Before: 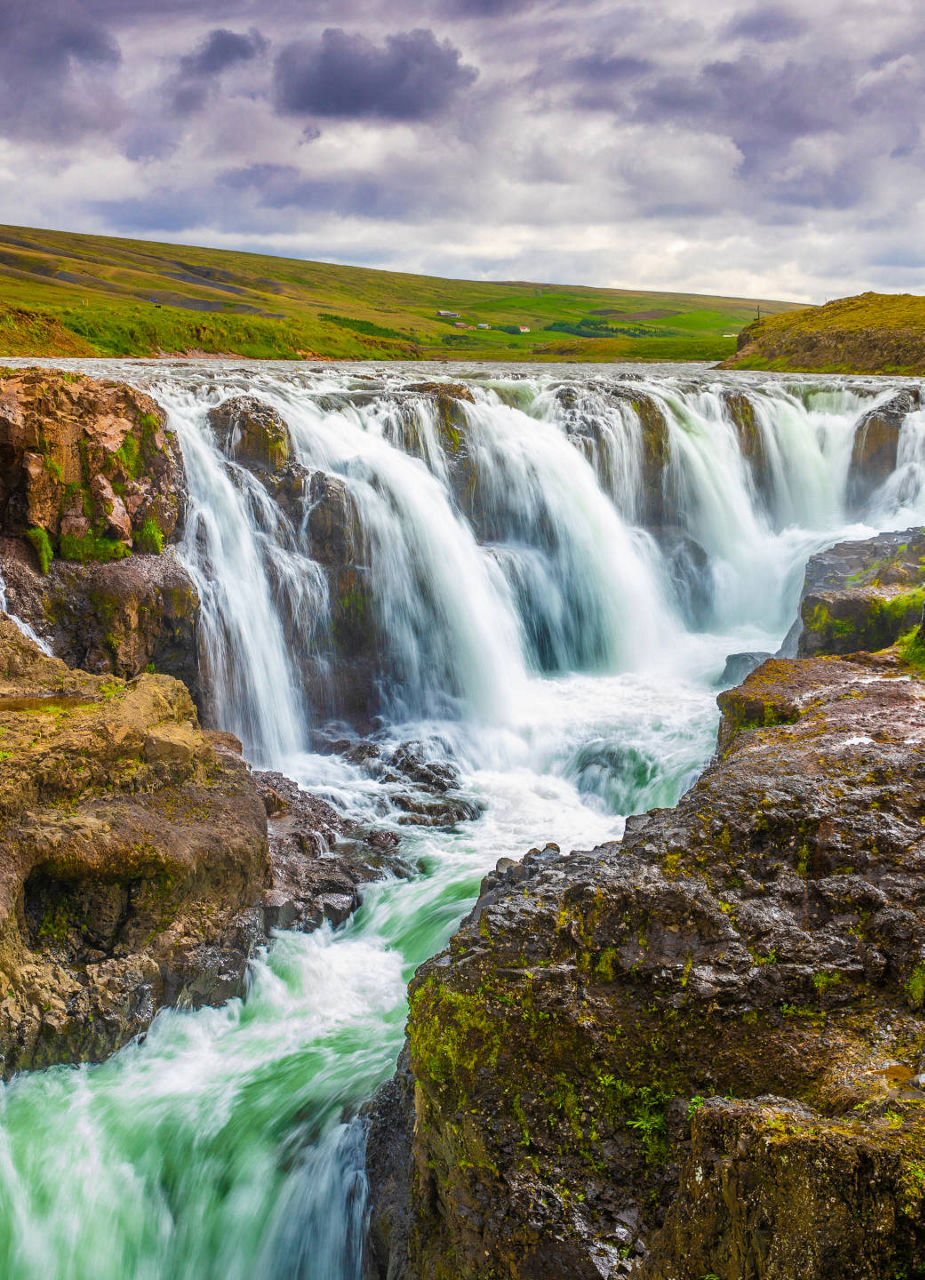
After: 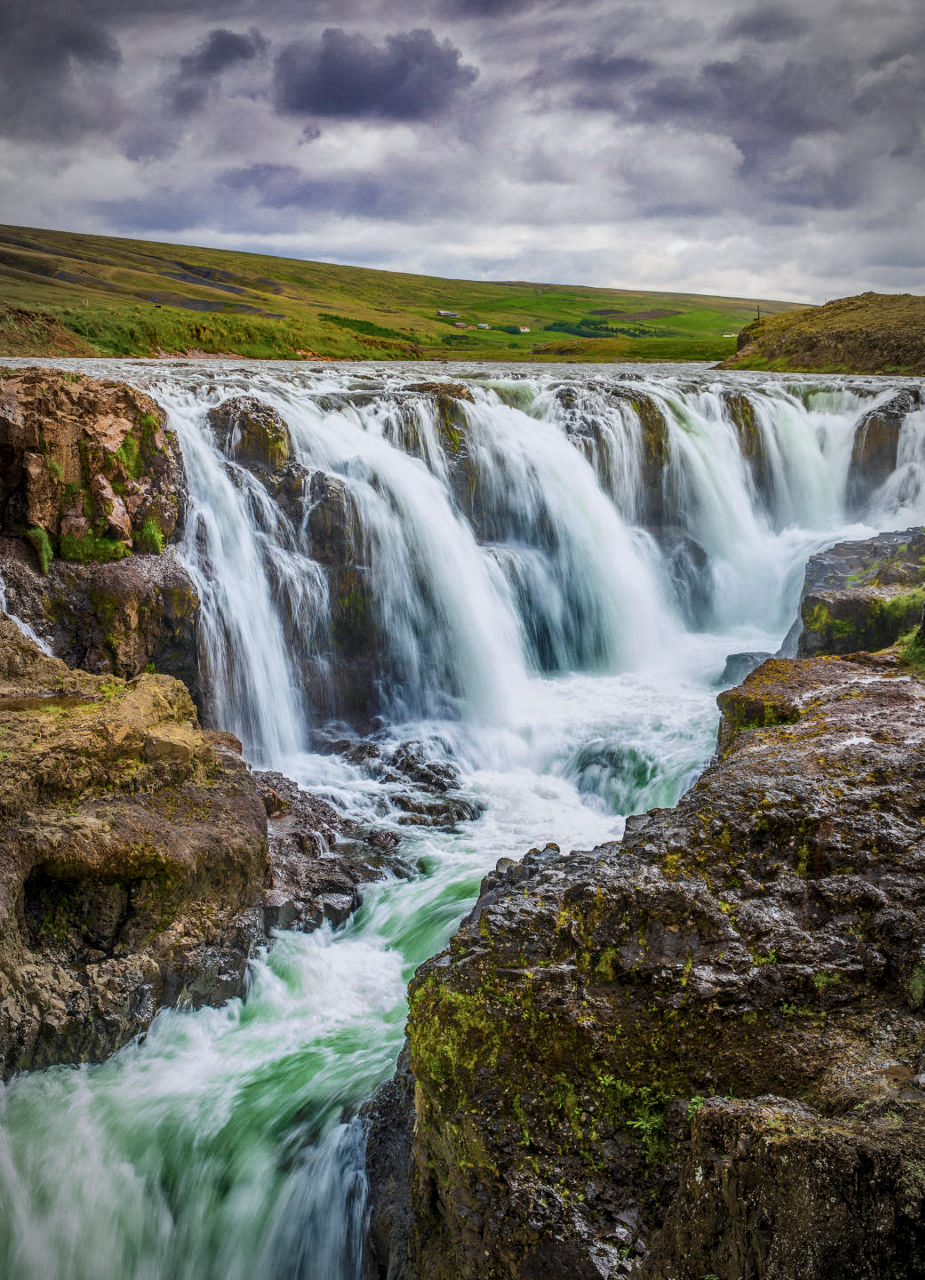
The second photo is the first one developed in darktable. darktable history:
local contrast: on, module defaults
white balance: red 0.976, blue 1.04
shadows and highlights: radius 121.13, shadows 21.4, white point adjustment -9.72, highlights -14.39, soften with gaussian
contrast brightness saturation: contrast 0.11, saturation -0.17
vignetting: automatic ratio true
exposure: black level correction 0, compensate exposure bias true, compensate highlight preservation false
